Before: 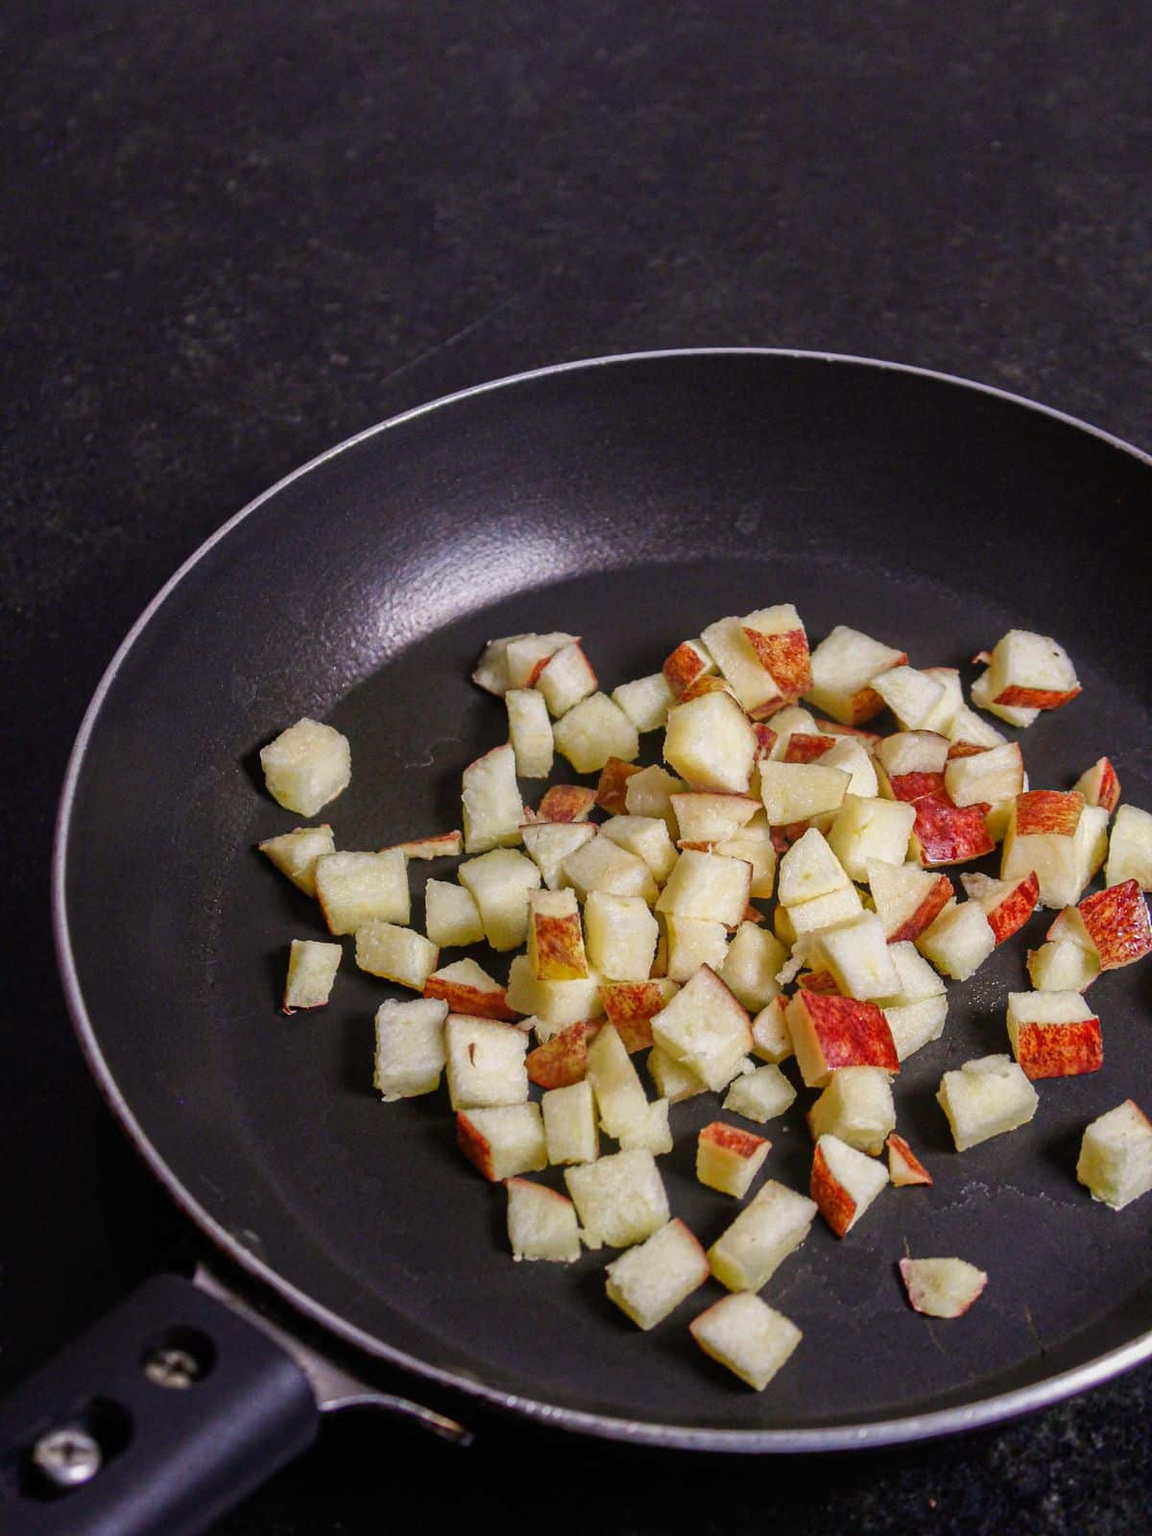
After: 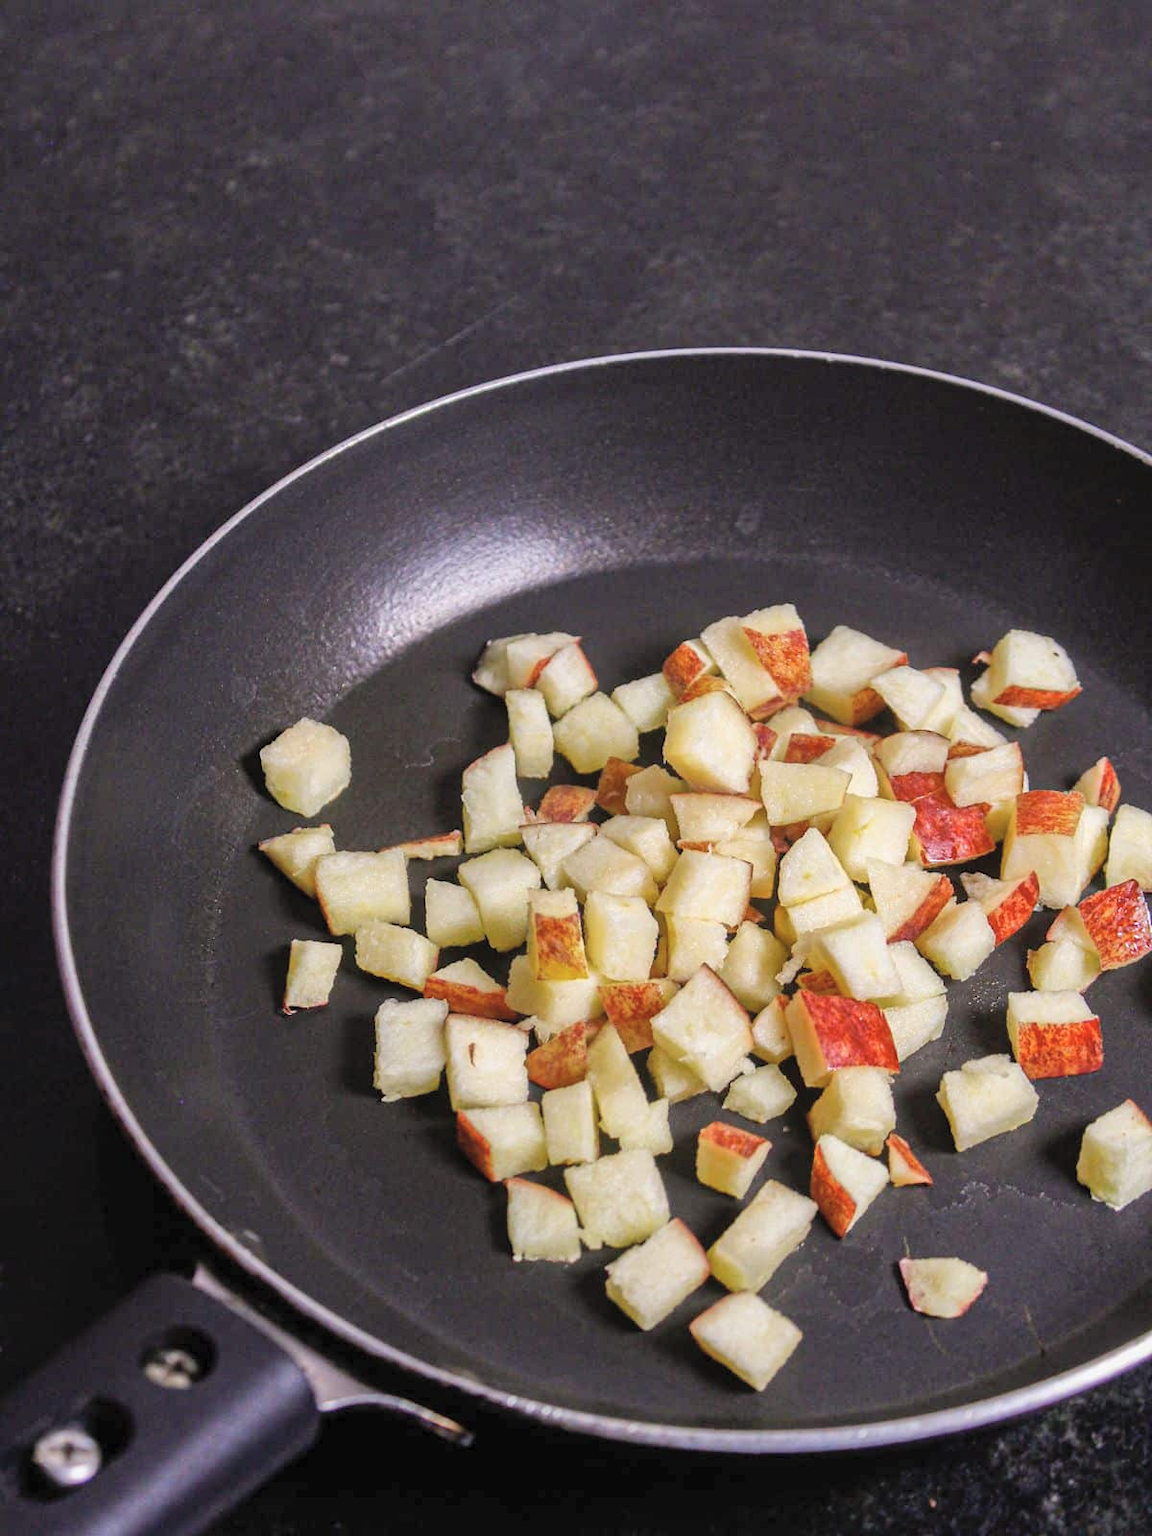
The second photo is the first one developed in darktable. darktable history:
shadows and highlights: radius 171.16, shadows 27, white point adjustment 3.13, highlights -67.95, soften with gaussian
contrast brightness saturation: brightness 0.15
exposure: exposure -0.04 EV, compensate highlight preservation false
